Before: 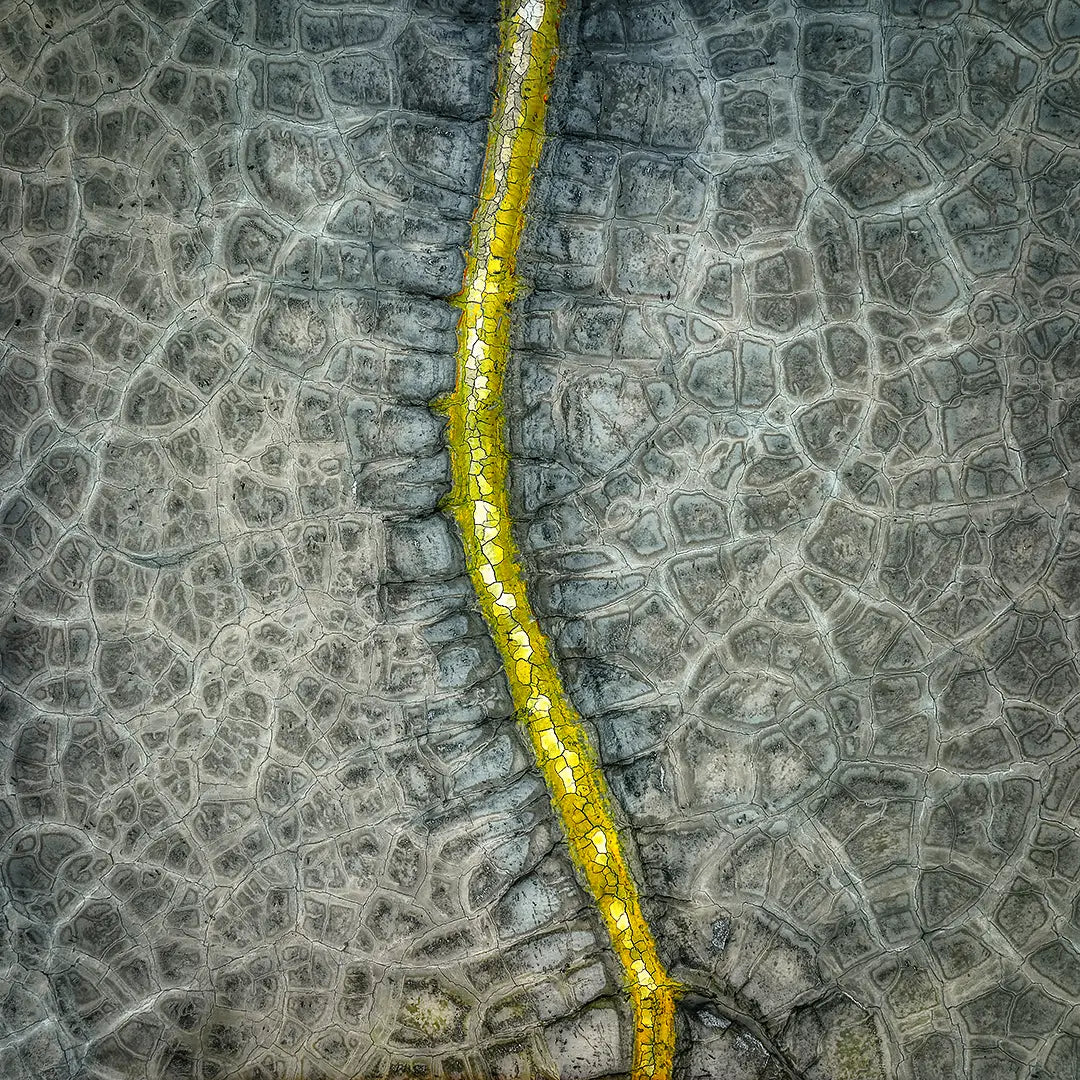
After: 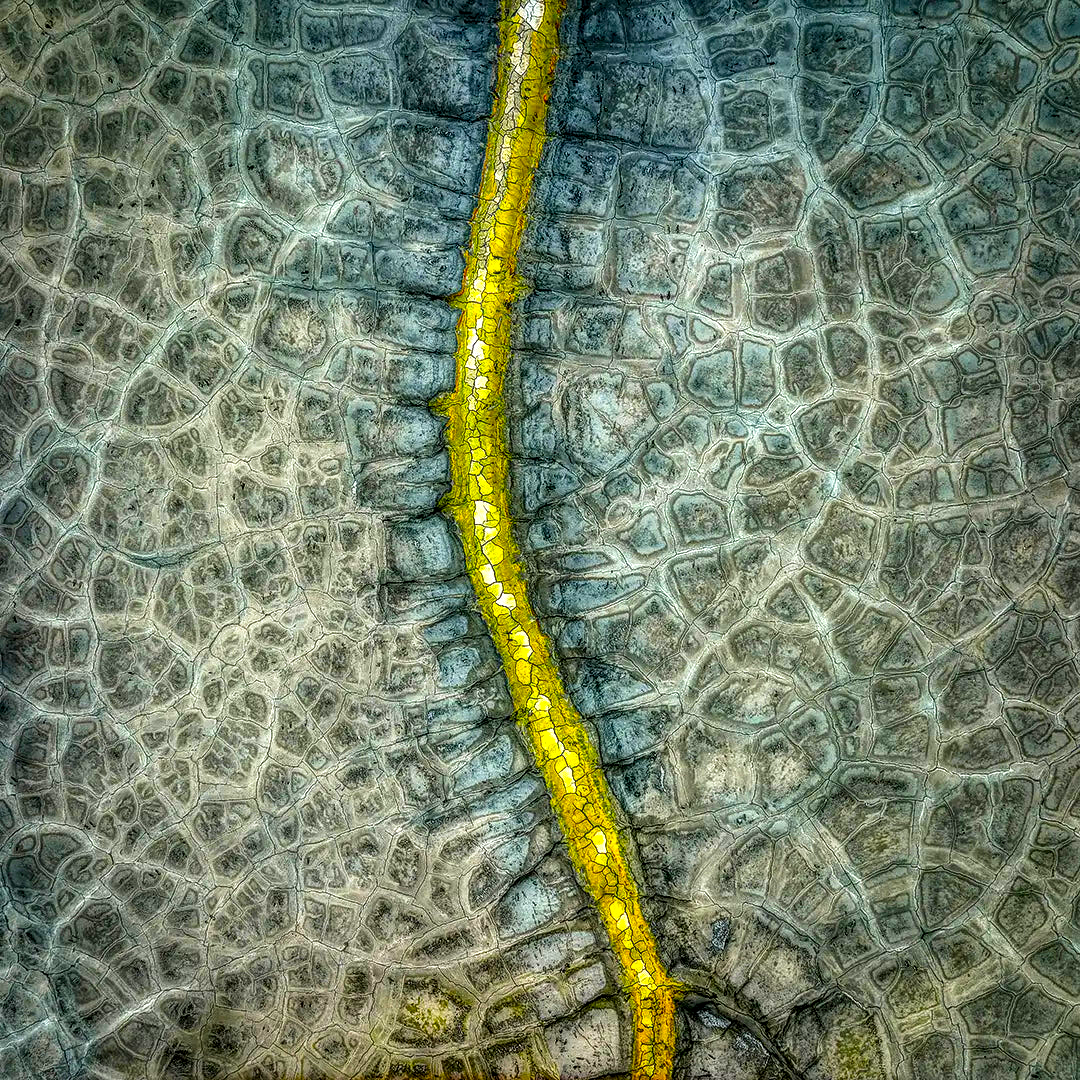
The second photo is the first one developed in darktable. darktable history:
local contrast: highlights 28%, detail 150%
velvia: strength 15.67%
color balance rgb: linear chroma grading › global chroma 24.74%, perceptual saturation grading › global saturation 39.841%, global vibrance 15.03%
